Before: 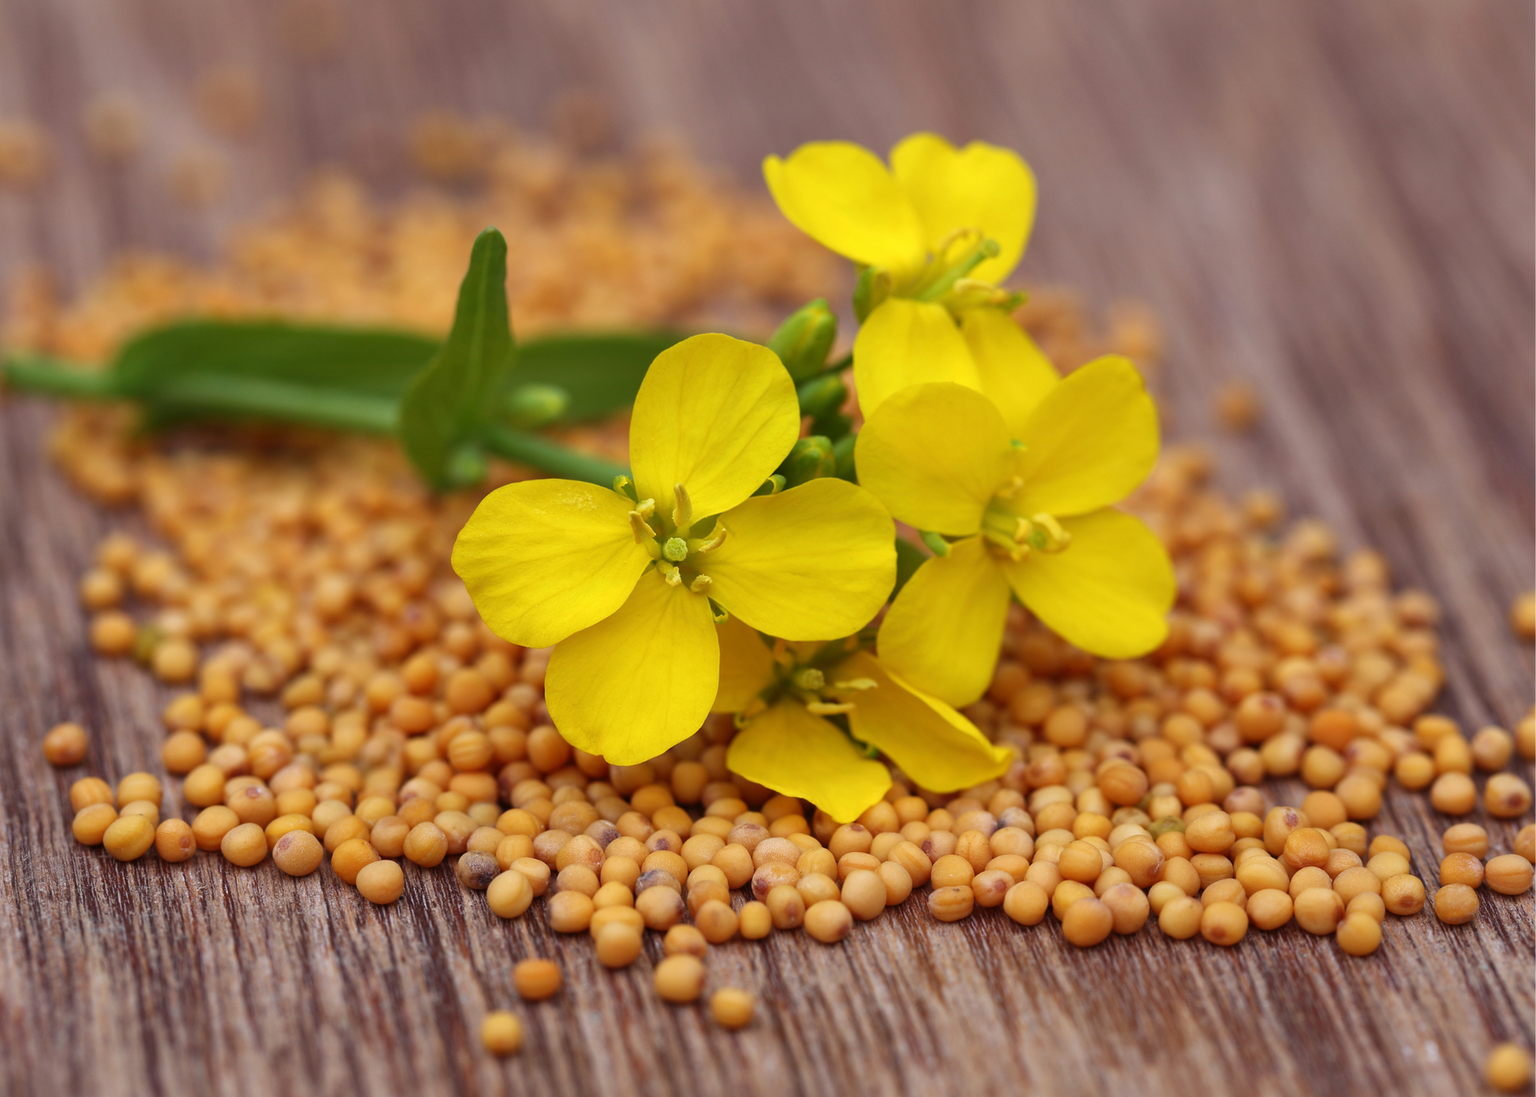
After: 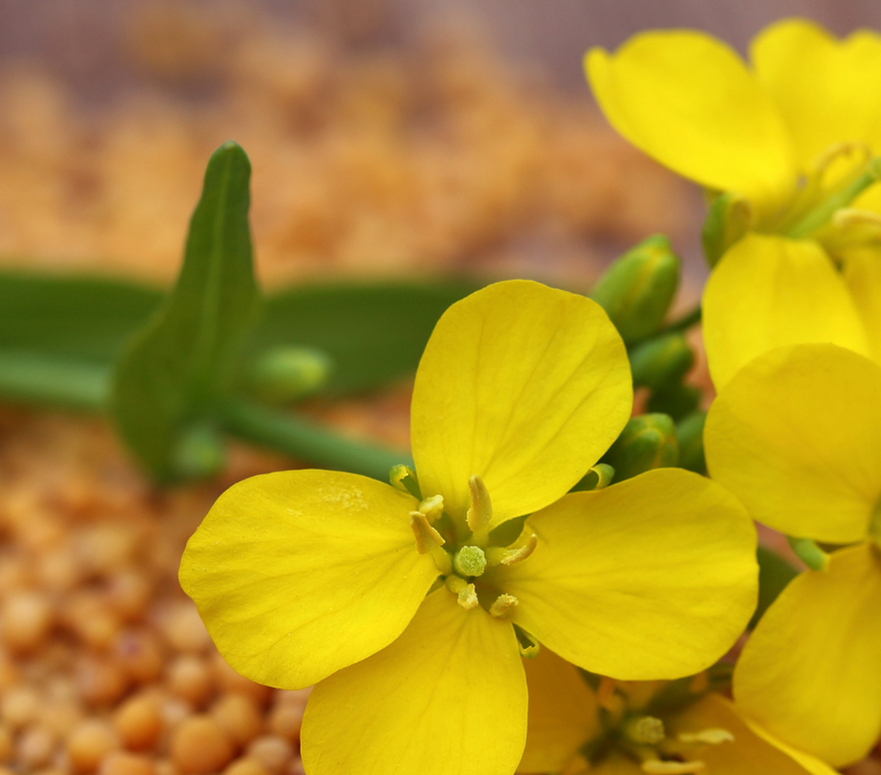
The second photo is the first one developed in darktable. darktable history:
crop: left 20.466%, top 10.819%, right 35.472%, bottom 34.848%
